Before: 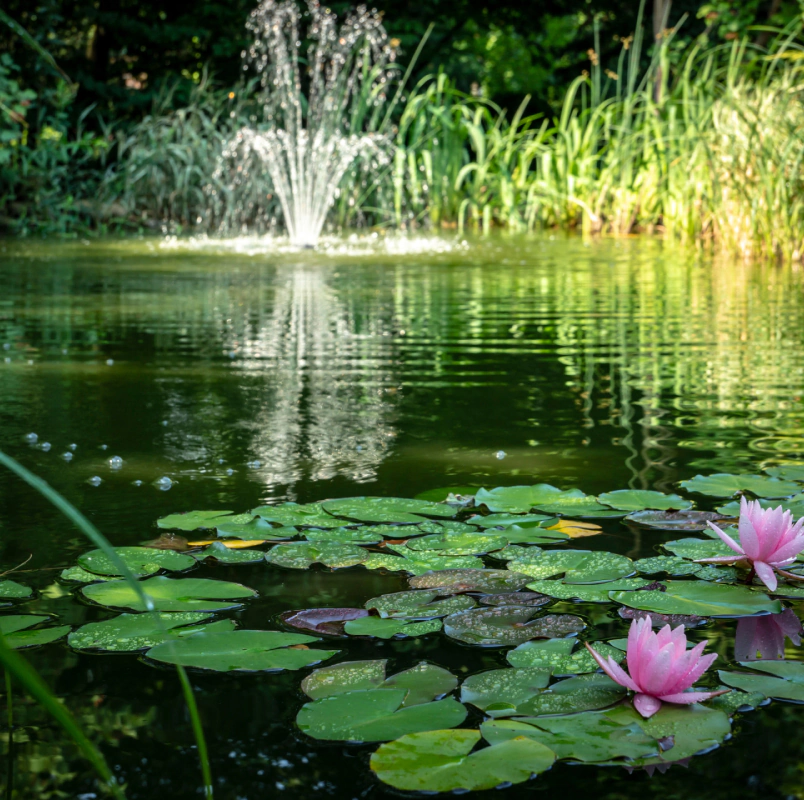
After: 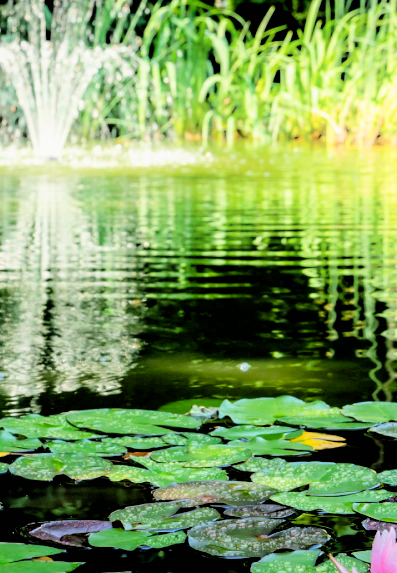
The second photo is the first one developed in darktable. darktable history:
crop: left 31.928%, top 11.003%, right 18.663%, bottom 17.367%
exposure: black level correction 0, exposure 0.684 EV, compensate highlight preservation false
filmic rgb: black relative exposure -2.75 EV, white relative exposure 4.56 EV, threshold 2.94 EV, hardness 1.72, contrast 1.254, enable highlight reconstruction true
shadows and highlights: shadows -53.56, highlights 85.59, soften with gaussian
color balance rgb: white fulcrum 0.097 EV, linear chroma grading › global chroma 8.842%, perceptual saturation grading › global saturation 0.81%, perceptual saturation grading › mid-tones 11.011%, perceptual brilliance grading › global brilliance 10.918%
